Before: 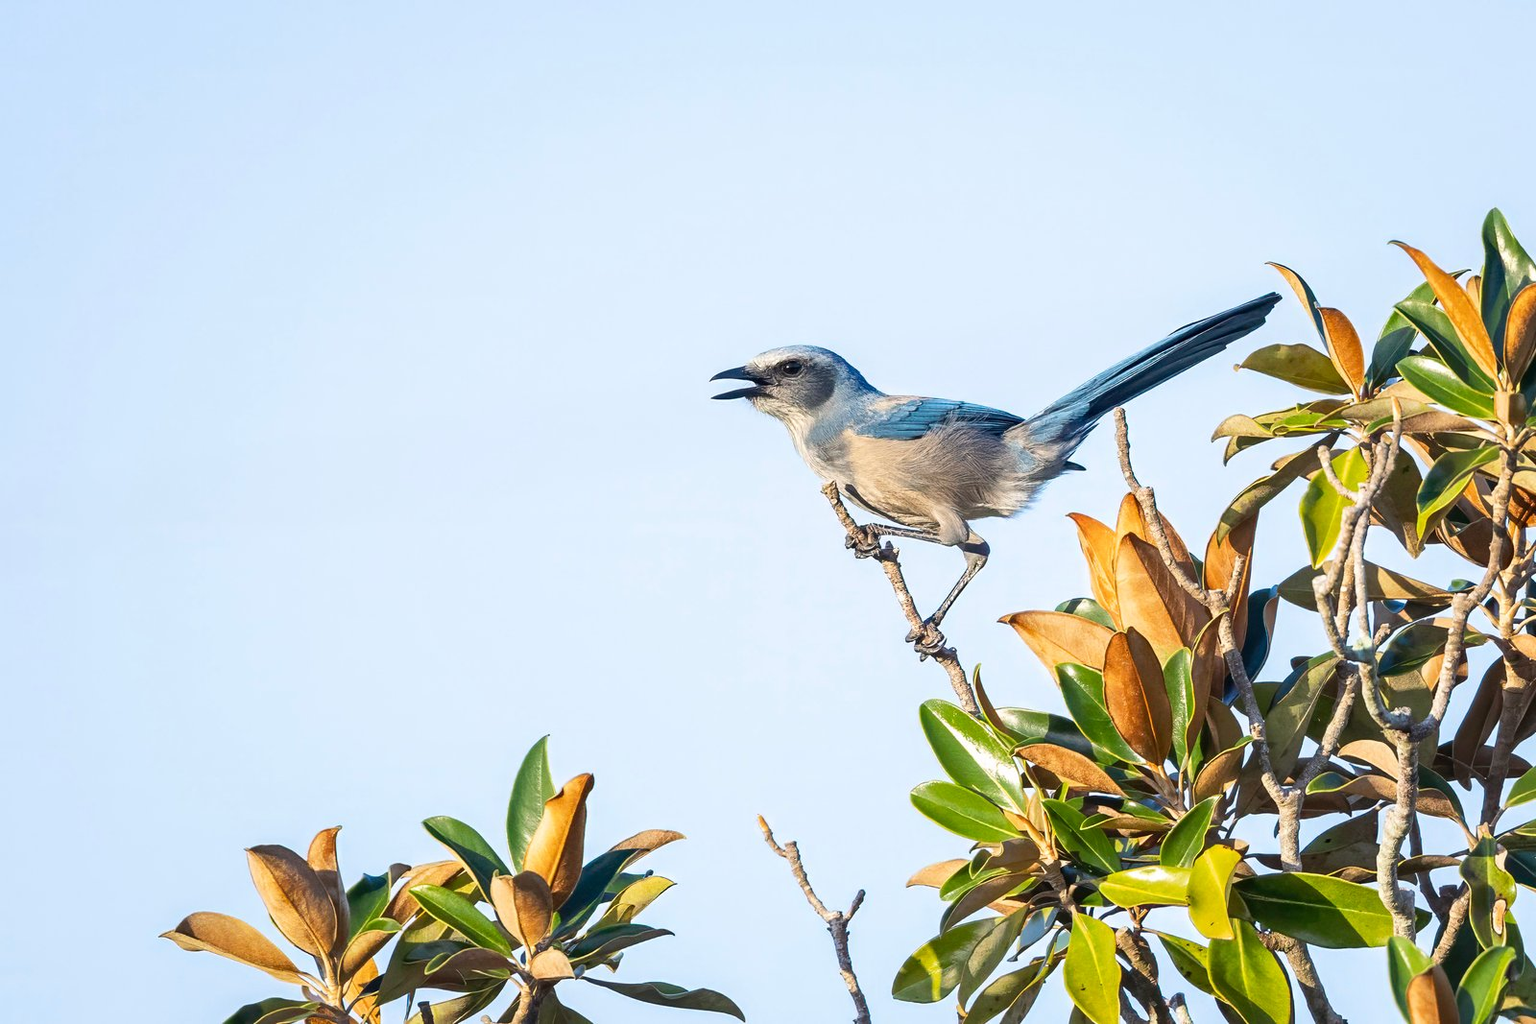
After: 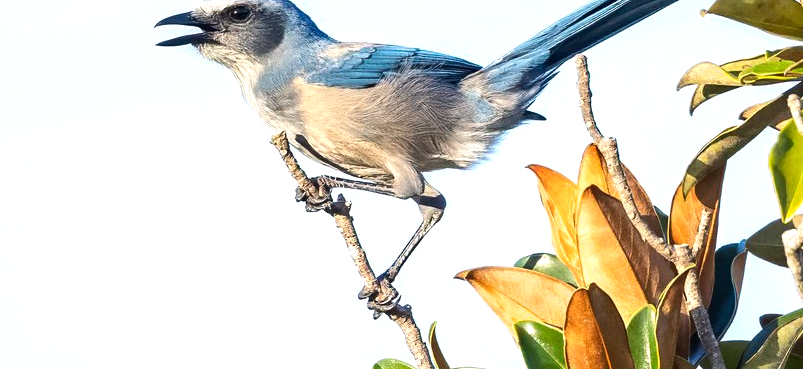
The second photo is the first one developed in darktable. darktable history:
crop: left 36.607%, top 34.735%, right 13.146%, bottom 30.611%
tone equalizer: -8 EV -0.417 EV, -7 EV -0.389 EV, -6 EV -0.333 EV, -5 EV -0.222 EV, -3 EV 0.222 EV, -2 EV 0.333 EV, -1 EV 0.389 EV, +0 EV 0.417 EV, edges refinement/feathering 500, mask exposure compensation -1.25 EV, preserve details no
